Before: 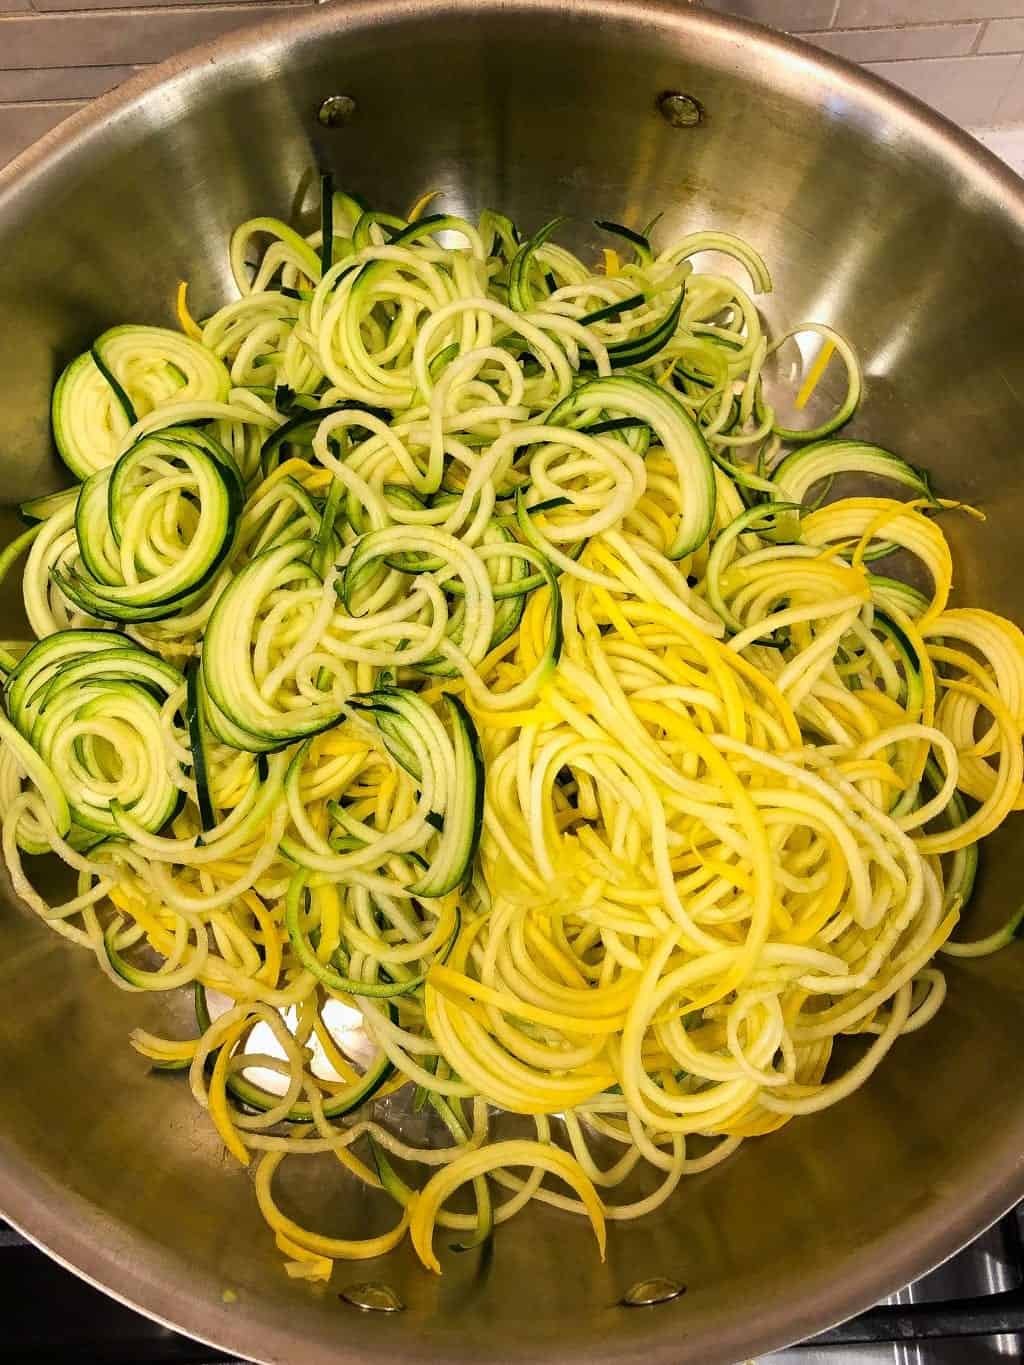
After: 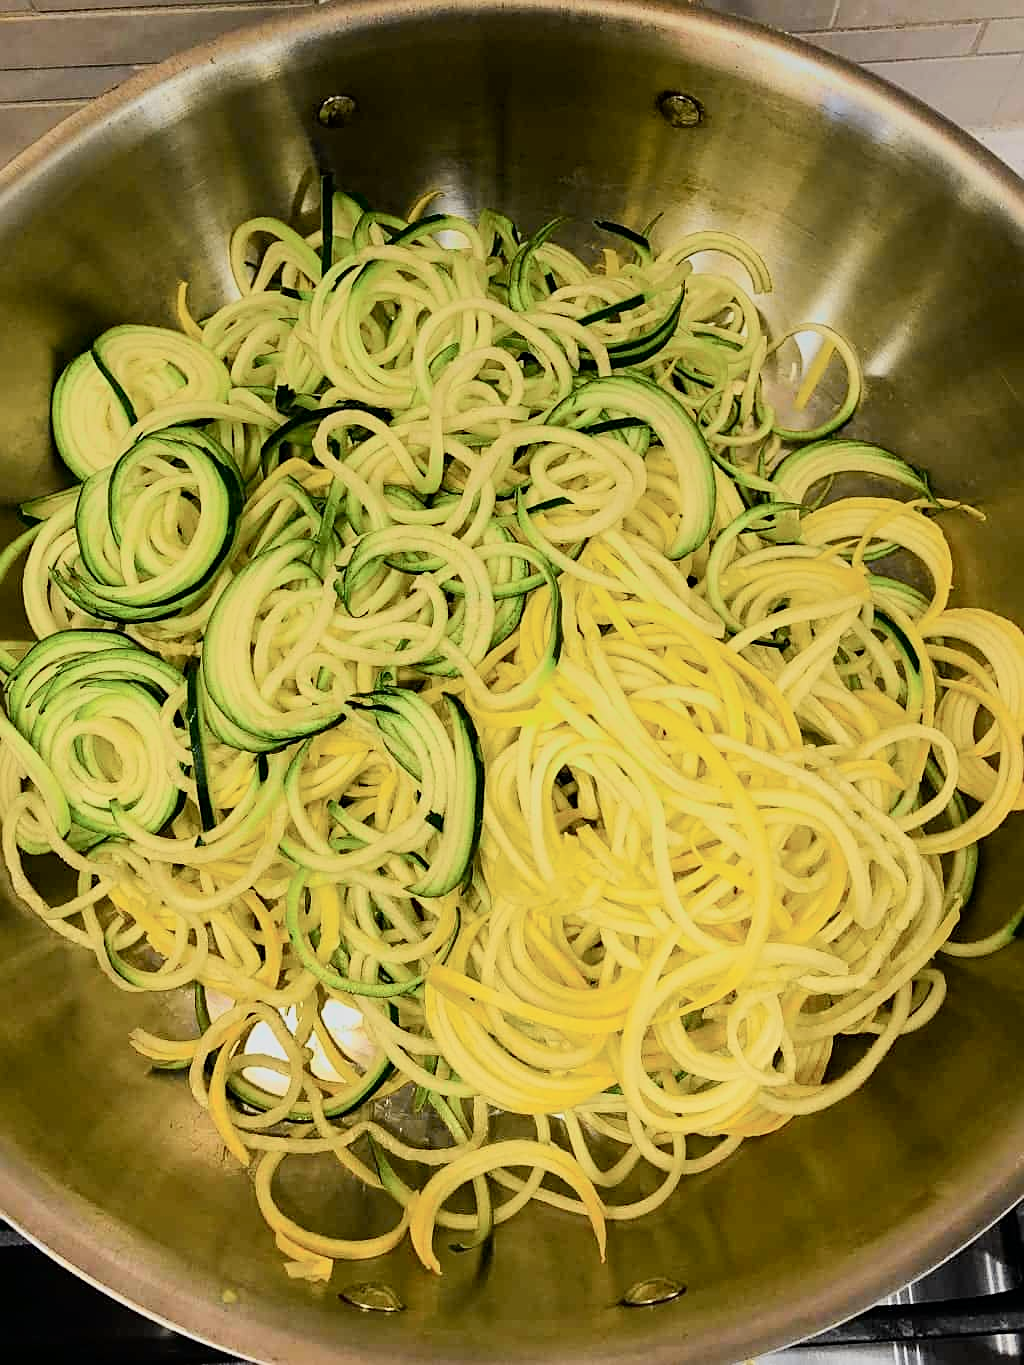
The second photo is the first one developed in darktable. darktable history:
graduated density: on, module defaults
sharpen: on, module defaults
tone curve: curves: ch0 [(0, 0) (0.048, 0.024) (0.099, 0.082) (0.227, 0.255) (0.407, 0.482) (0.543, 0.634) (0.719, 0.77) (0.837, 0.843) (1, 0.906)]; ch1 [(0, 0) (0.3, 0.268) (0.404, 0.374) (0.475, 0.463) (0.501, 0.499) (0.514, 0.502) (0.551, 0.541) (0.643, 0.648) (0.682, 0.674) (0.802, 0.812) (1, 1)]; ch2 [(0, 0) (0.259, 0.207) (0.323, 0.311) (0.364, 0.368) (0.442, 0.461) (0.498, 0.498) (0.531, 0.528) (0.581, 0.602) (0.629, 0.659) (0.768, 0.728) (1, 1)], color space Lab, independent channels, preserve colors none
